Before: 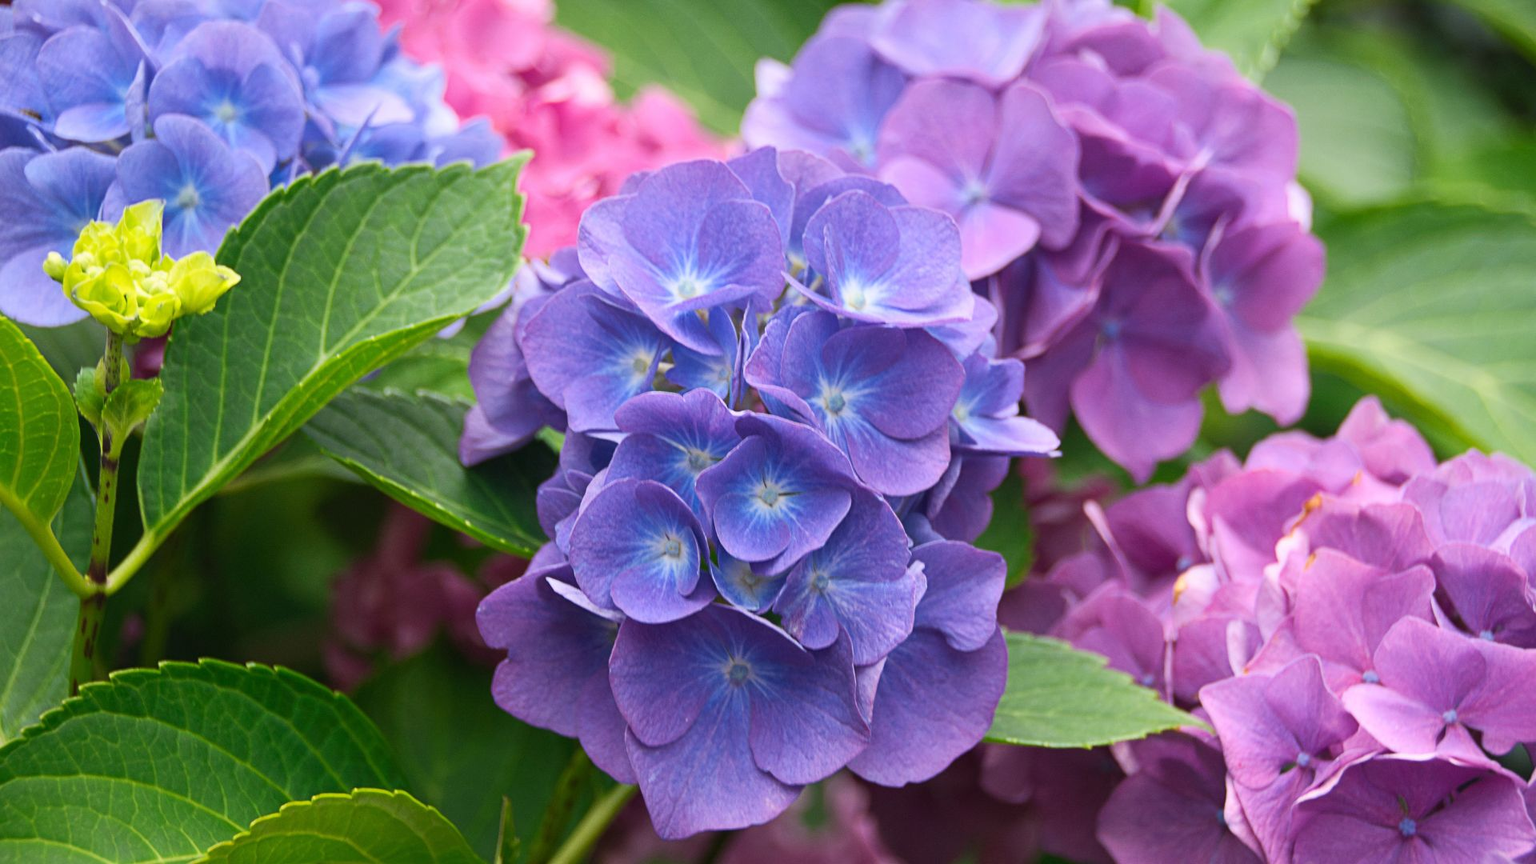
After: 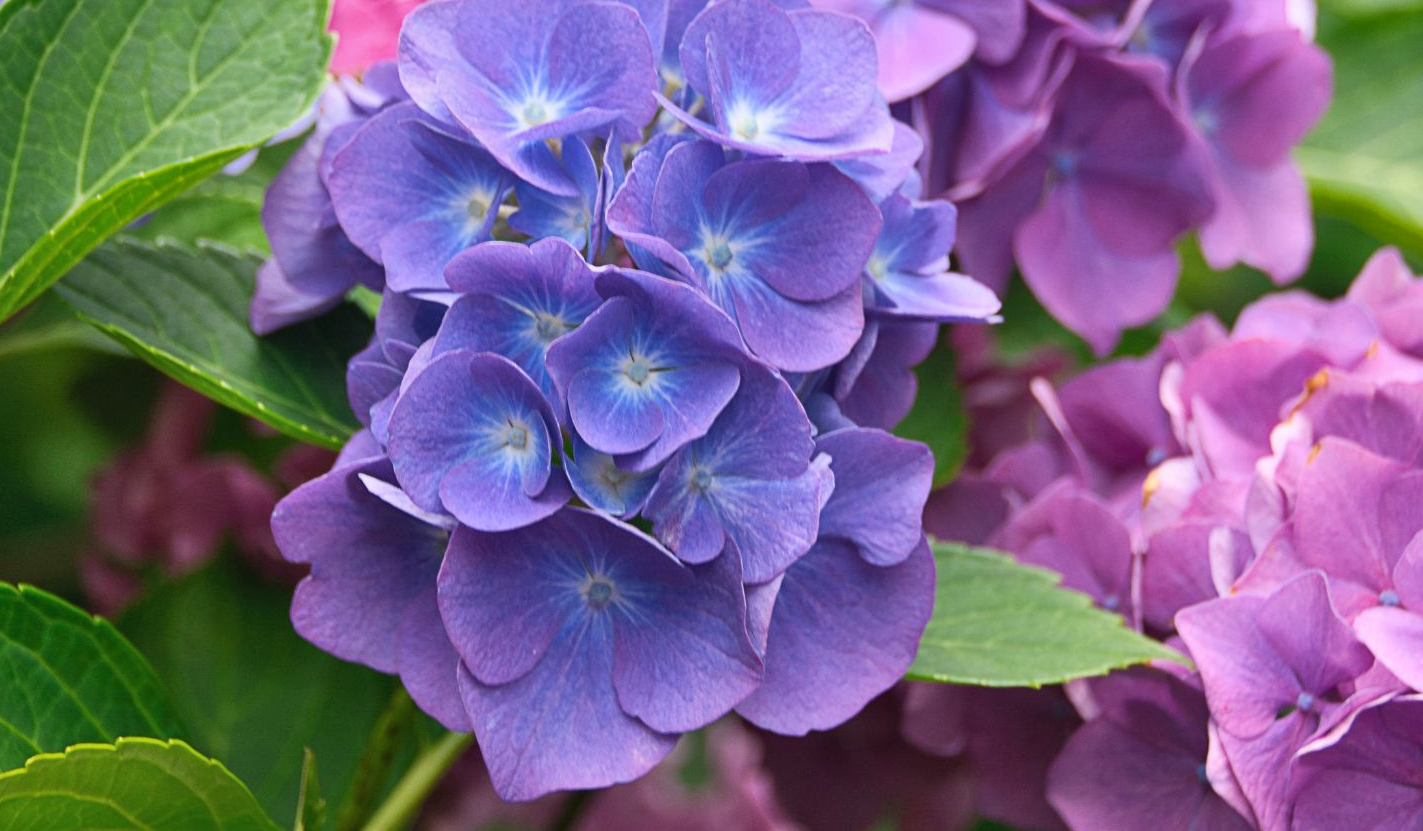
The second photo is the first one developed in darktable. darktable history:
crop: left 16.884%, top 23.019%, right 8.999%
shadows and highlights: soften with gaussian
